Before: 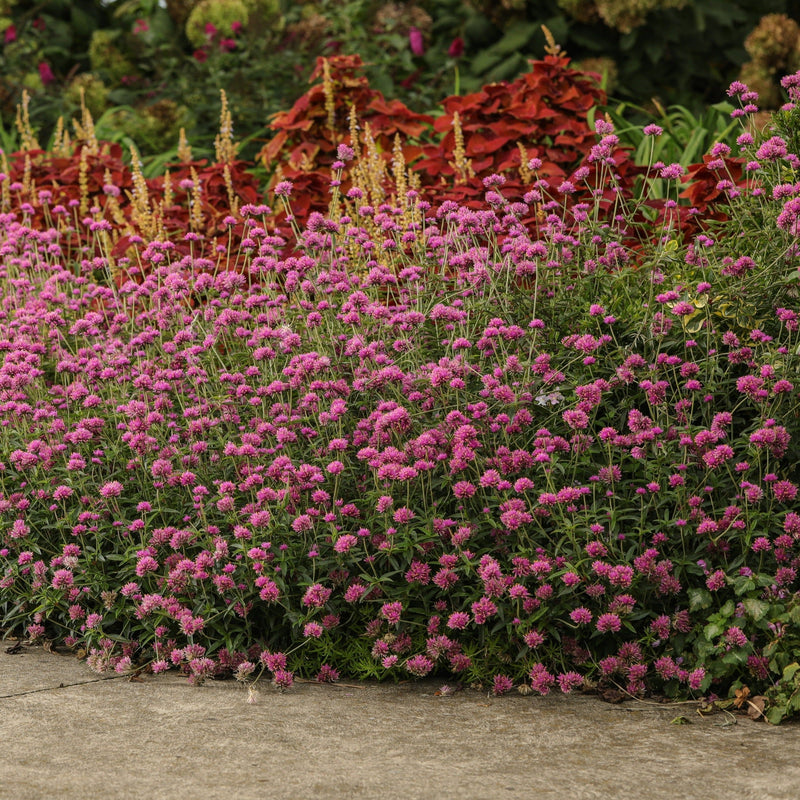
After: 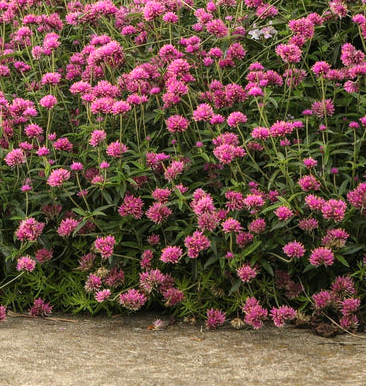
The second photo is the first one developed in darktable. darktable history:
crop: left 35.976%, top 45.819%, right 18.162%, bottom 5.807%
exposure: exposure 0.6 EV, compensate highlight preservation false
